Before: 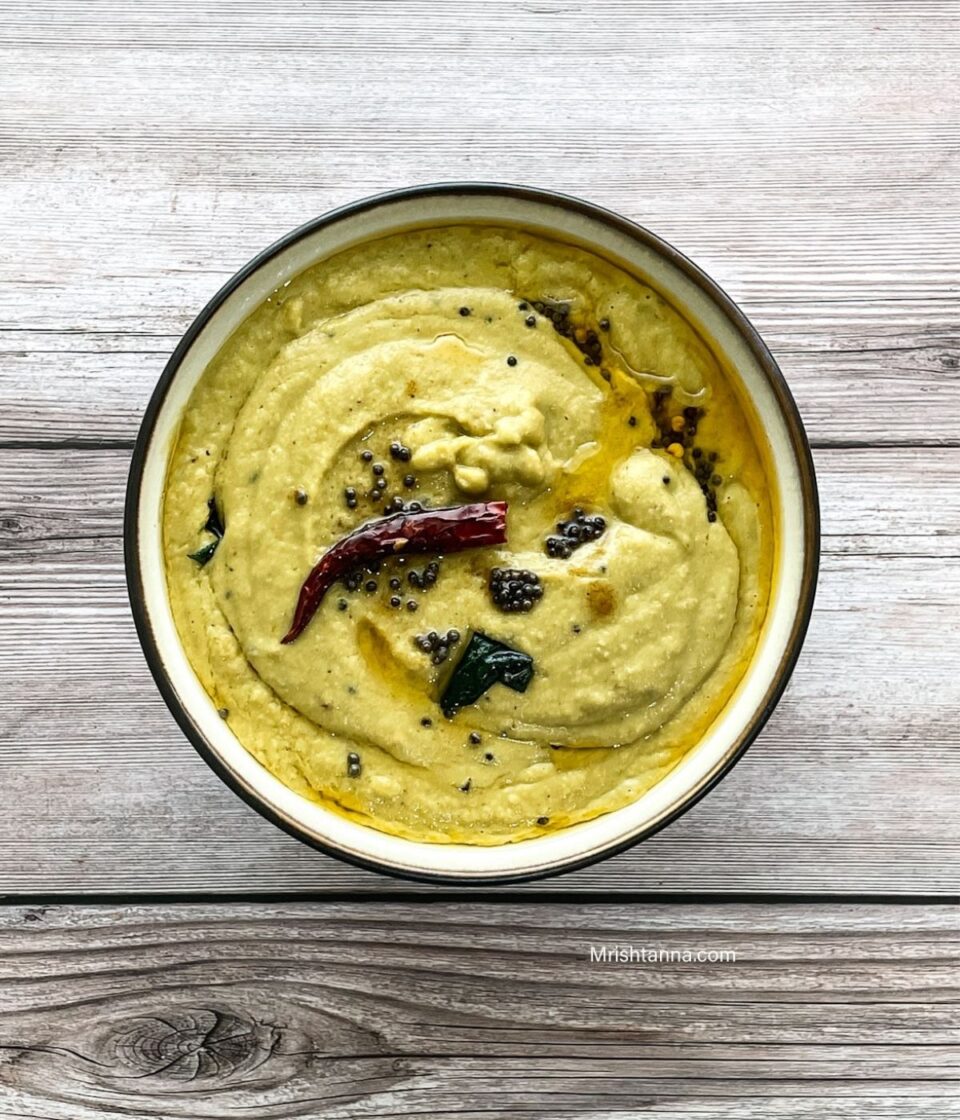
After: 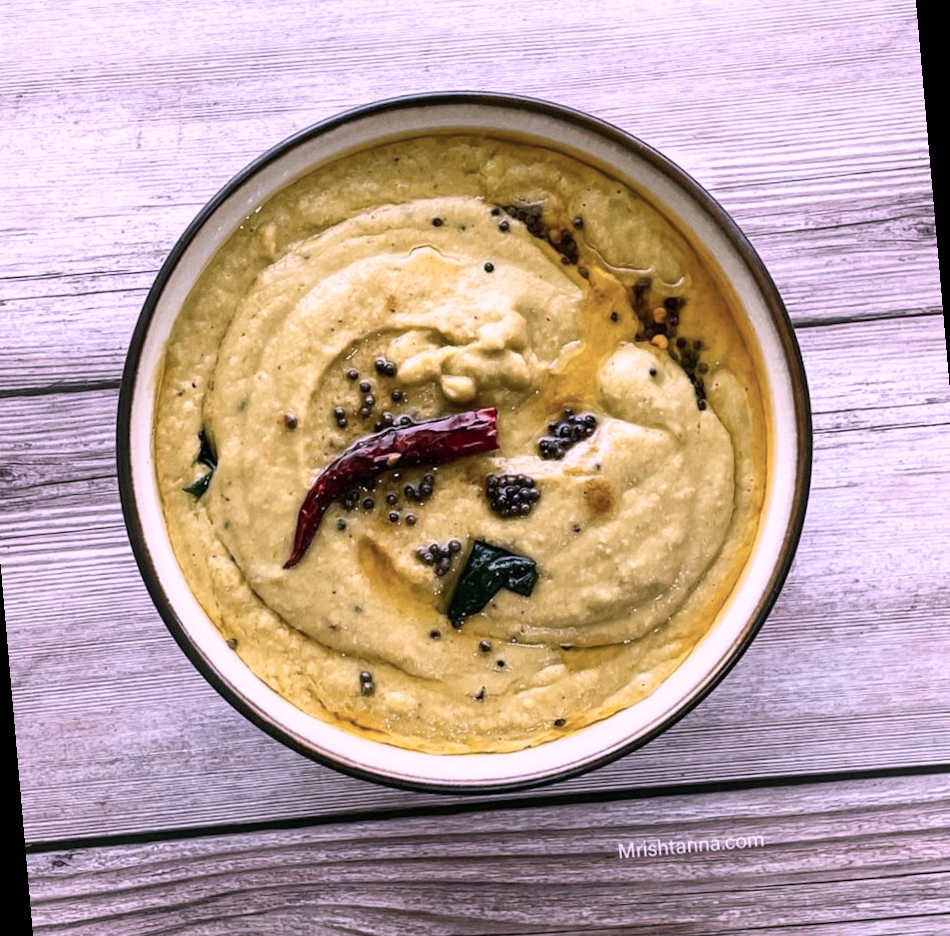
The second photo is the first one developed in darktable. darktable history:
color correction: highlights a* 15.46, highlights b* -20.56
rotate and perspective: rotation -5°, crop left 0.05, crop right 0.952, crop top 0.11, crop bottom 0.89
